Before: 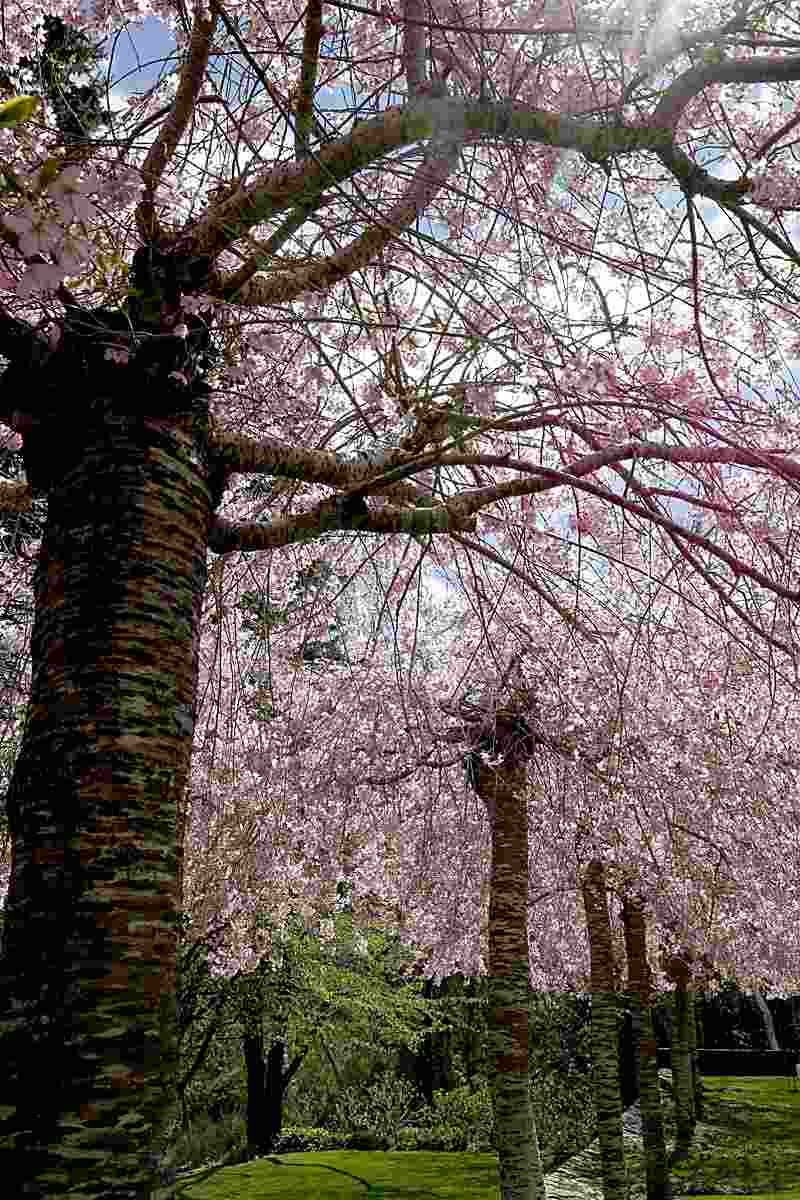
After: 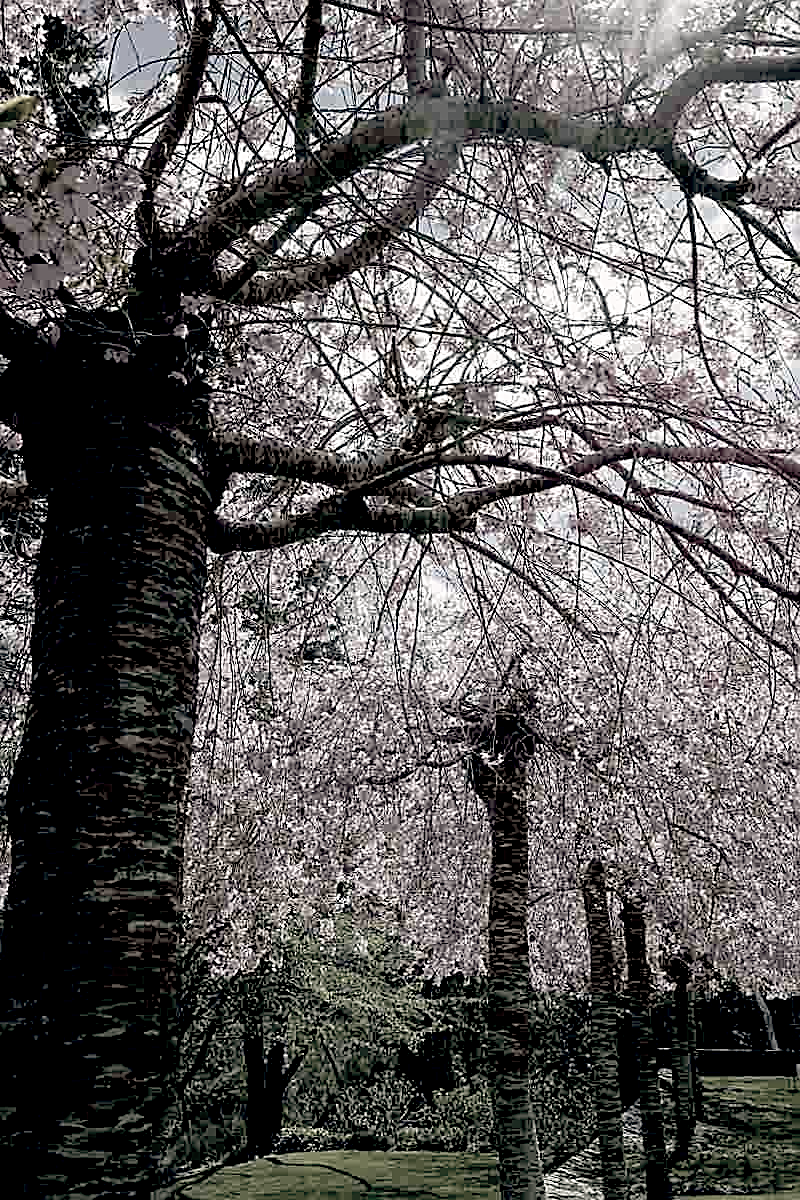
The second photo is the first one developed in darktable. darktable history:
sharpen: on, module defaults
color correction: saturation 0.3
color balance: lift [0.975, 0.993, 1, 1.015], gamma [1.1, 1, 1, 0.945], gain [1, 1.04, 1, 0.95]
